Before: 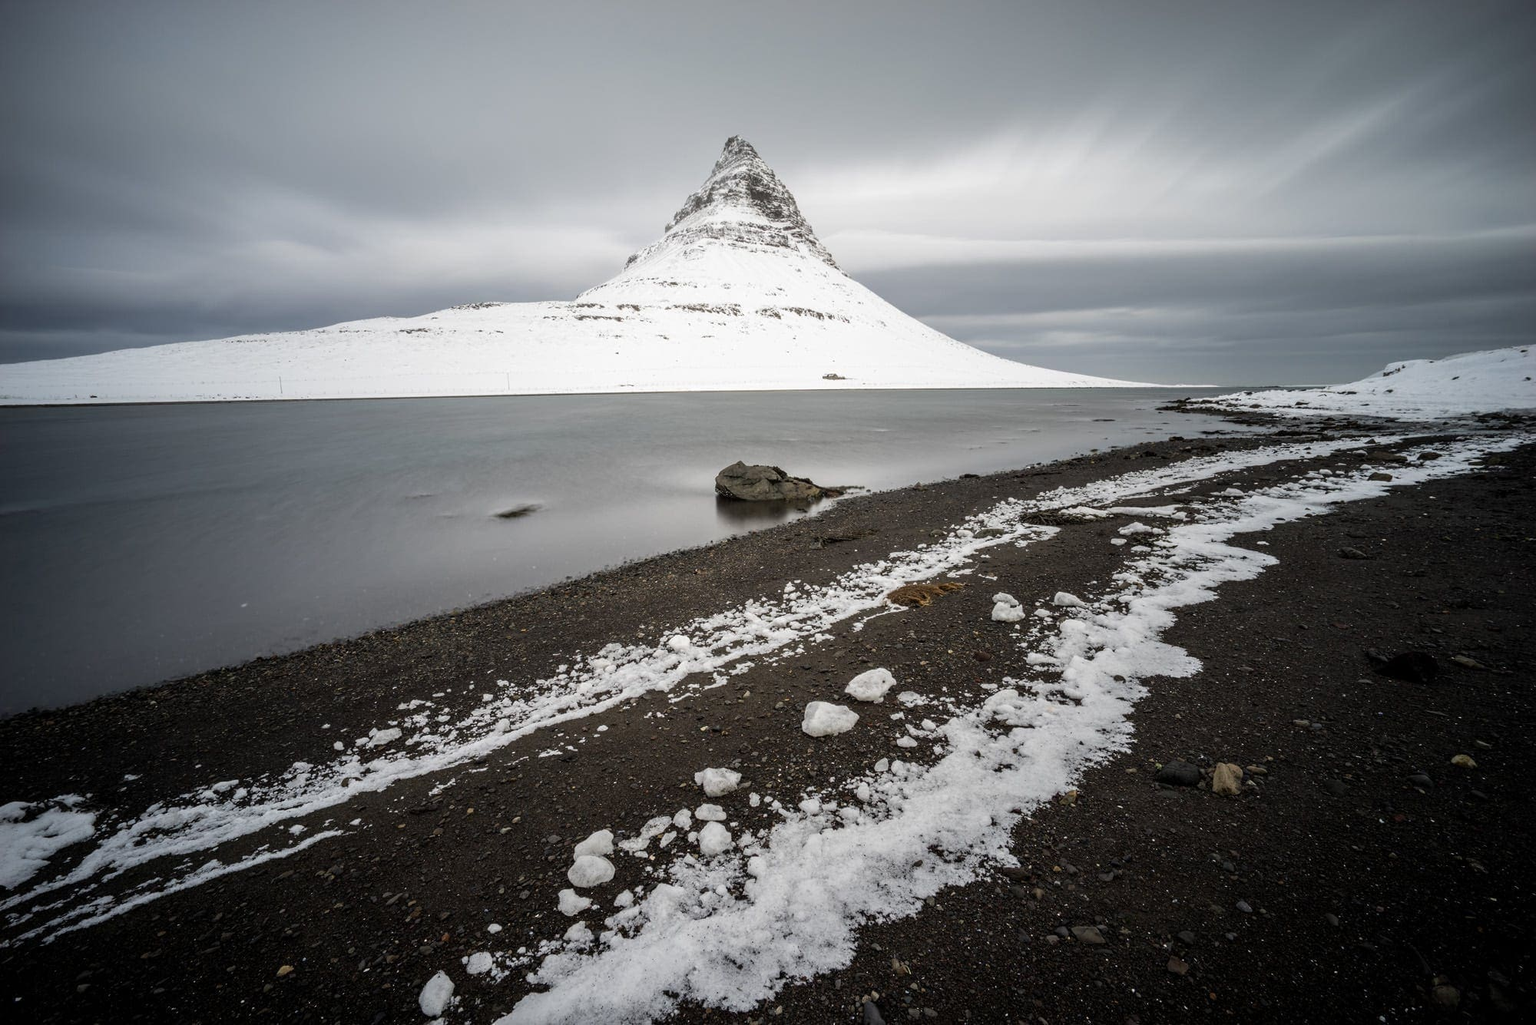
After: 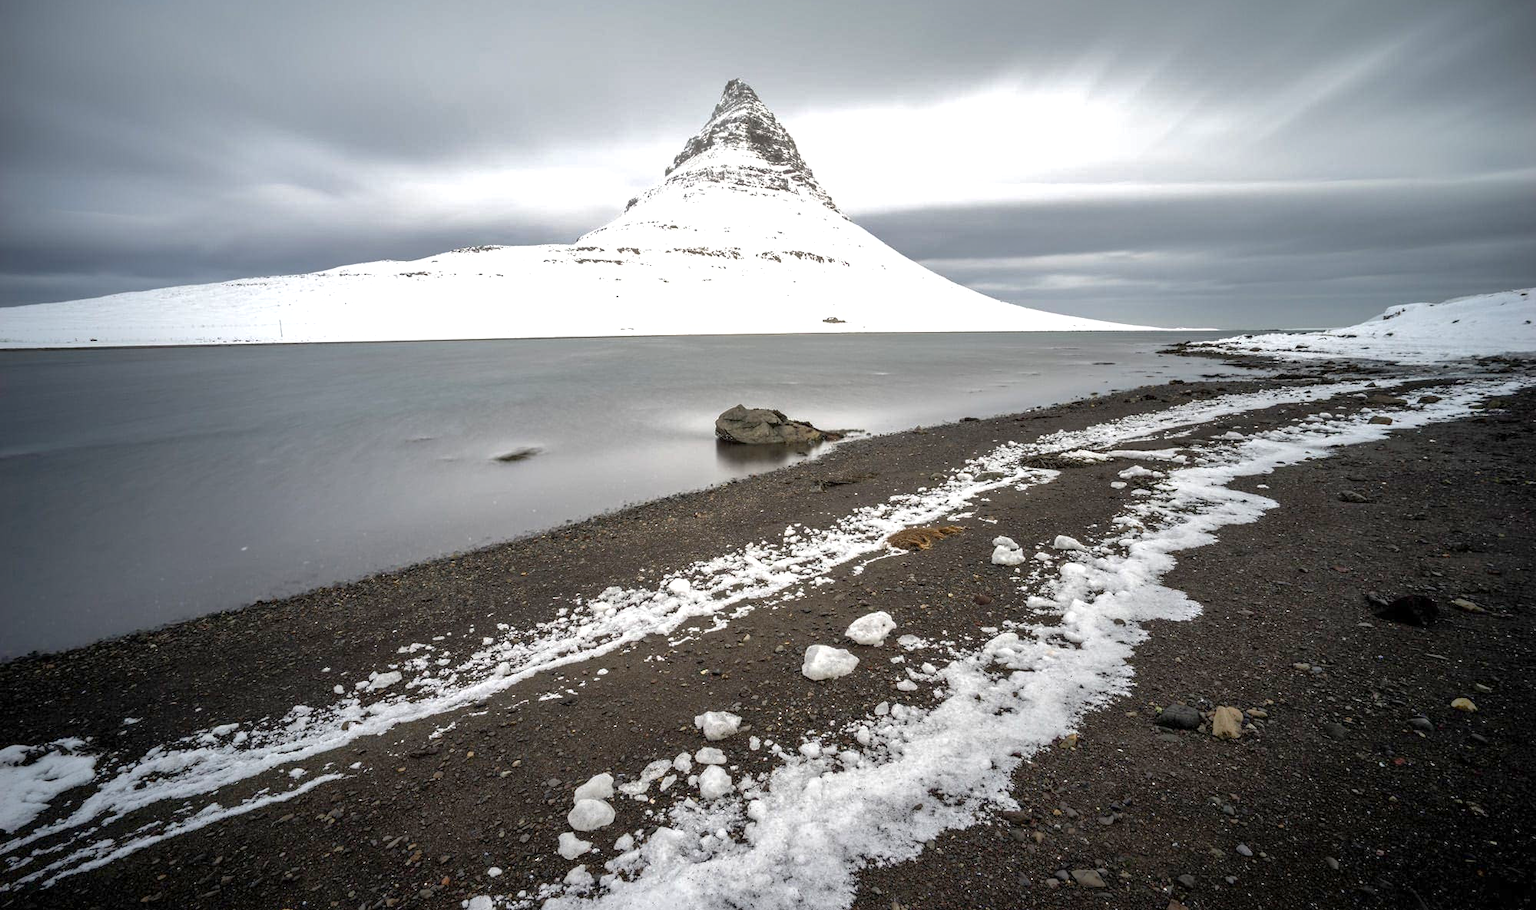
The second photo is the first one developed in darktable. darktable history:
crop and rotate: top 5.609%, bottom 5.609%
exposure: exposure 0.636 EV, compensate highlight preservation false
shadows and highlights: on, module defaults
